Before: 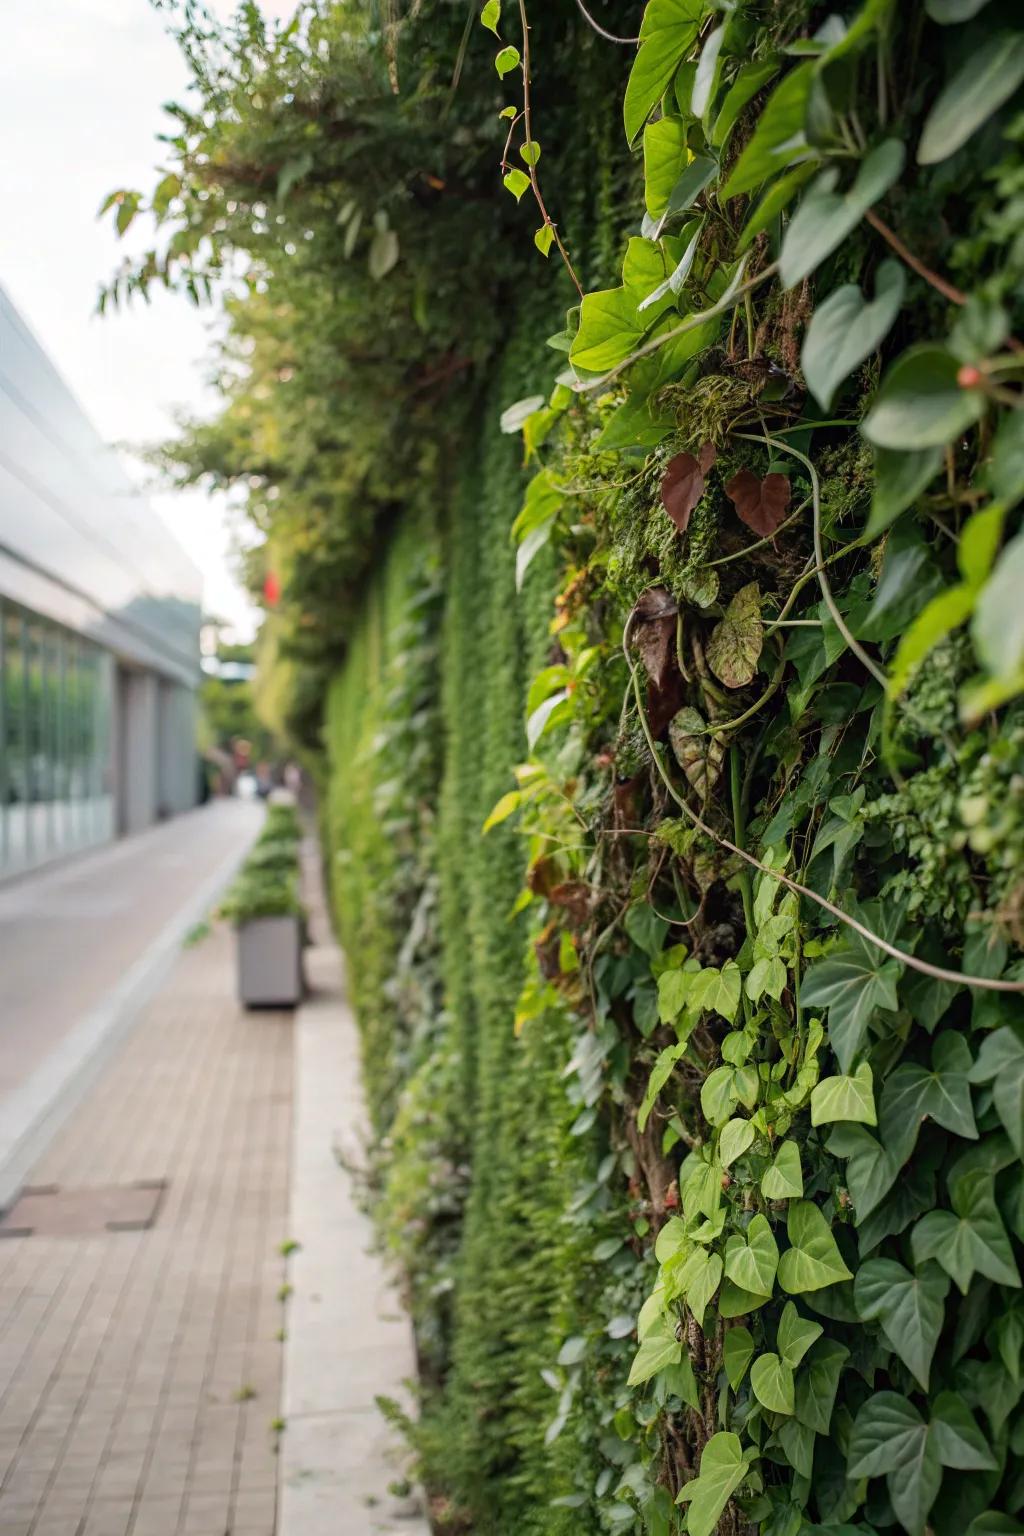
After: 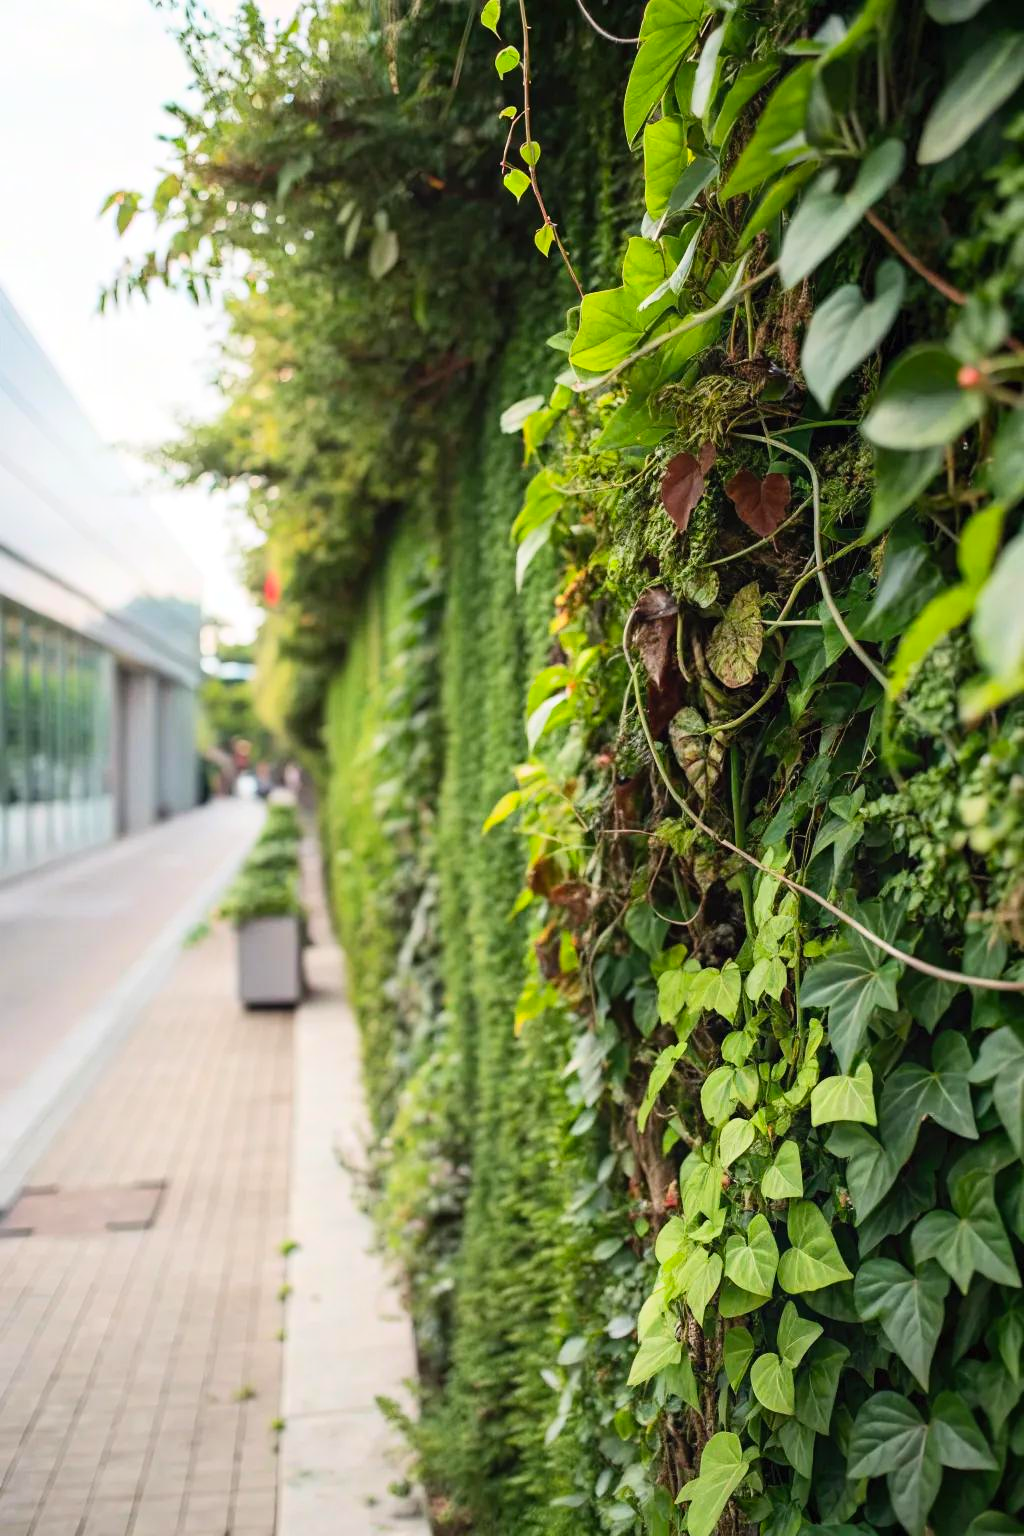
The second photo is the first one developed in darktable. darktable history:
contrast brightness saturation: contrast 0.203, brightness 0.157, saturation 0.221
